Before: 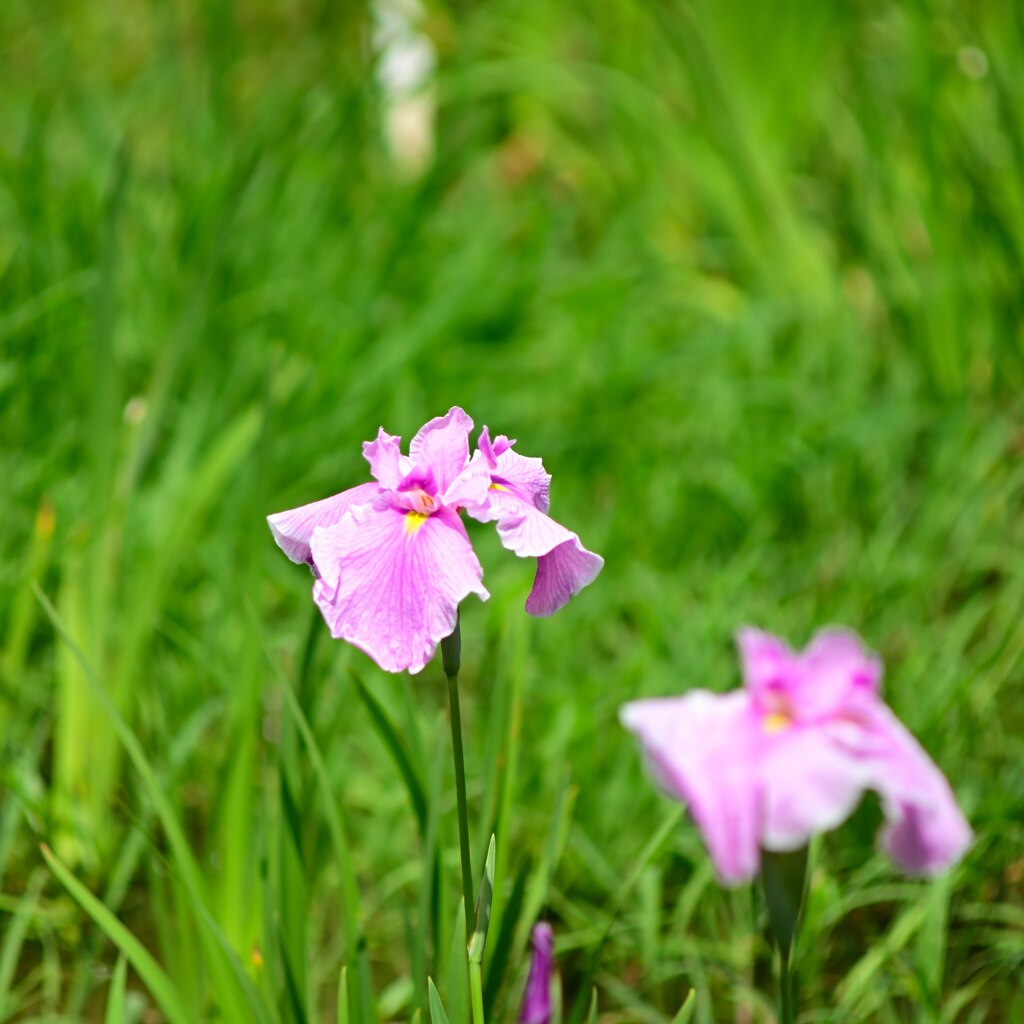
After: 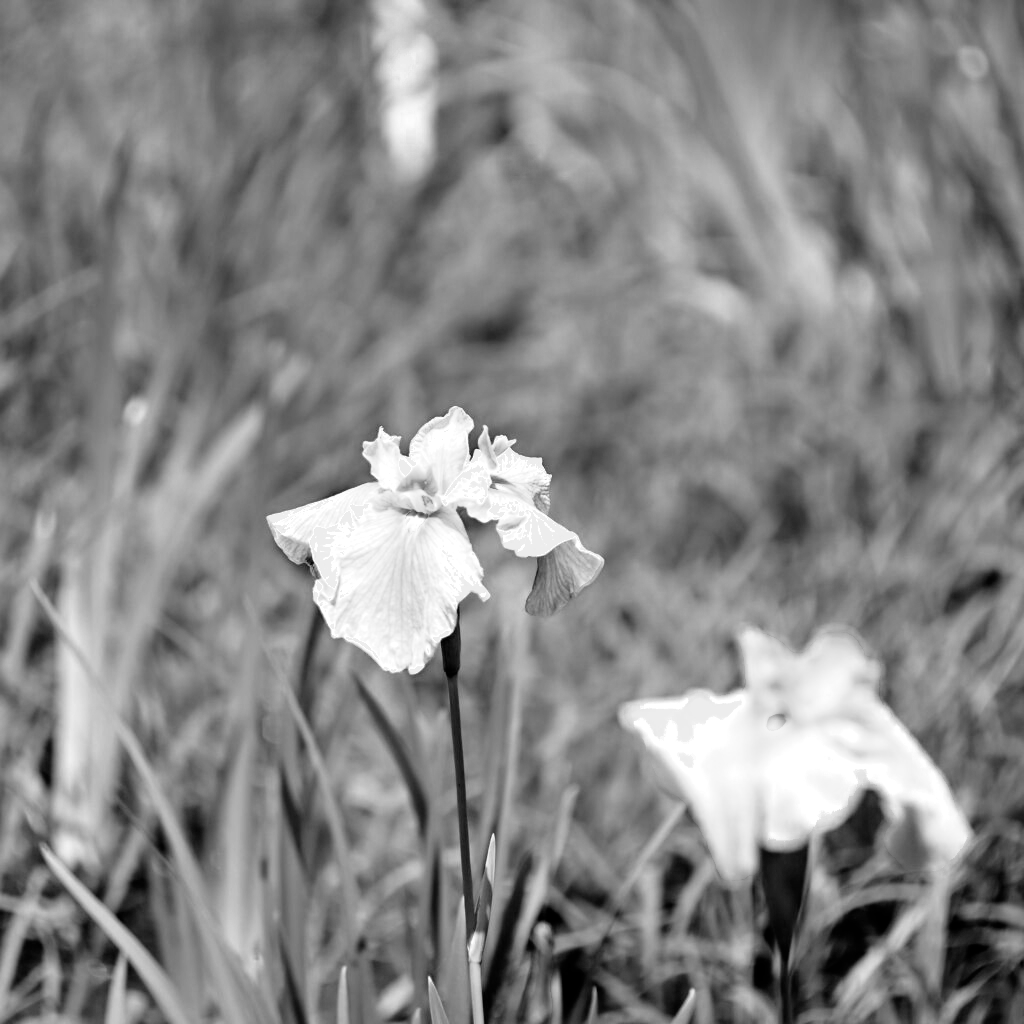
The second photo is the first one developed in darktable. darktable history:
filmic rgb: black relative exposure -3.57 EV, white relative exposure 2.29 EV, hardness 3.41
color correction: highlights a* -2.73, highlights b* -2.09, shadows a* 2.41, shadows b* 2.73
color zones: curves: ch0 [(0.002, 0.589) (0.107, 0.484) (0.146, 0.249) (0.217, 0.352) (0.309, 0.525) (0.39, 0.404) (0.455, 0.169) (0.597, 0.055) (0.724, 0.212) (0.775, 0.691) (0.869, 0.571) (1, 0.587)]; ch1 [(0, 0) (0.143, 0) (0.286, 0) (0.429, 0) (0.571, 0) (0.714, 0) (0.857, 0)]
